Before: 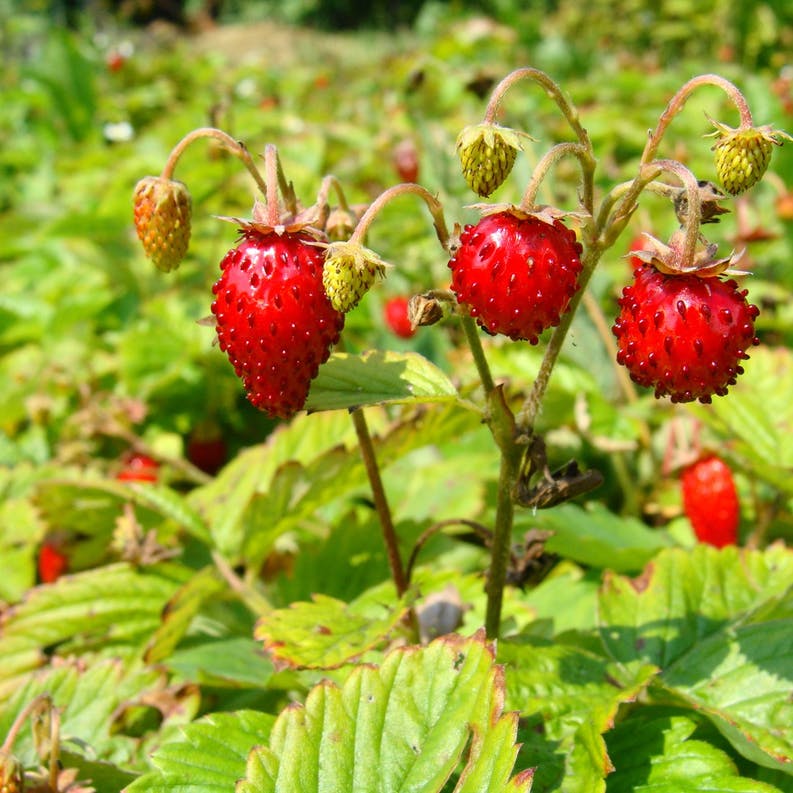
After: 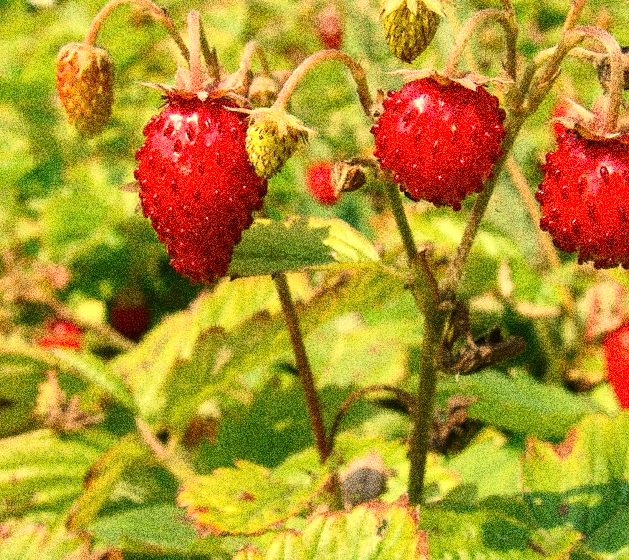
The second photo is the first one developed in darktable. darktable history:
white balance: red 1.138, green 0.996, blue 0.812
crop: left 9.712%, top 16.928%, right 10.845%, bottom 12.332%
tone curve: curves: ch0 [(0, 0) (0.003, 0.003) (0.011, 0.011) (0.025, 0.025) (0.044, 0.044) (0.069, 0.069) (0.1, 0.099) (0.136, 0.135) (0.177, 0.177) (0.224, 0.224) (0.277, 0.276) (0.335, 0.334) (0.399, 0.398) (0.468, 0.467) (0.543, 0.547) (0.623, 0.626) (0.709, 0.712) (0.801, 0.802) (0.898, 0.898) (1, 1)], preserve colors none
velvia: on, module defaults
local contrast: mode bilateral grid, contrast 20, coarseness 50, detail 120%, midtone range 0.2
grain: coarseness 30.02 ISO, strength 100%
